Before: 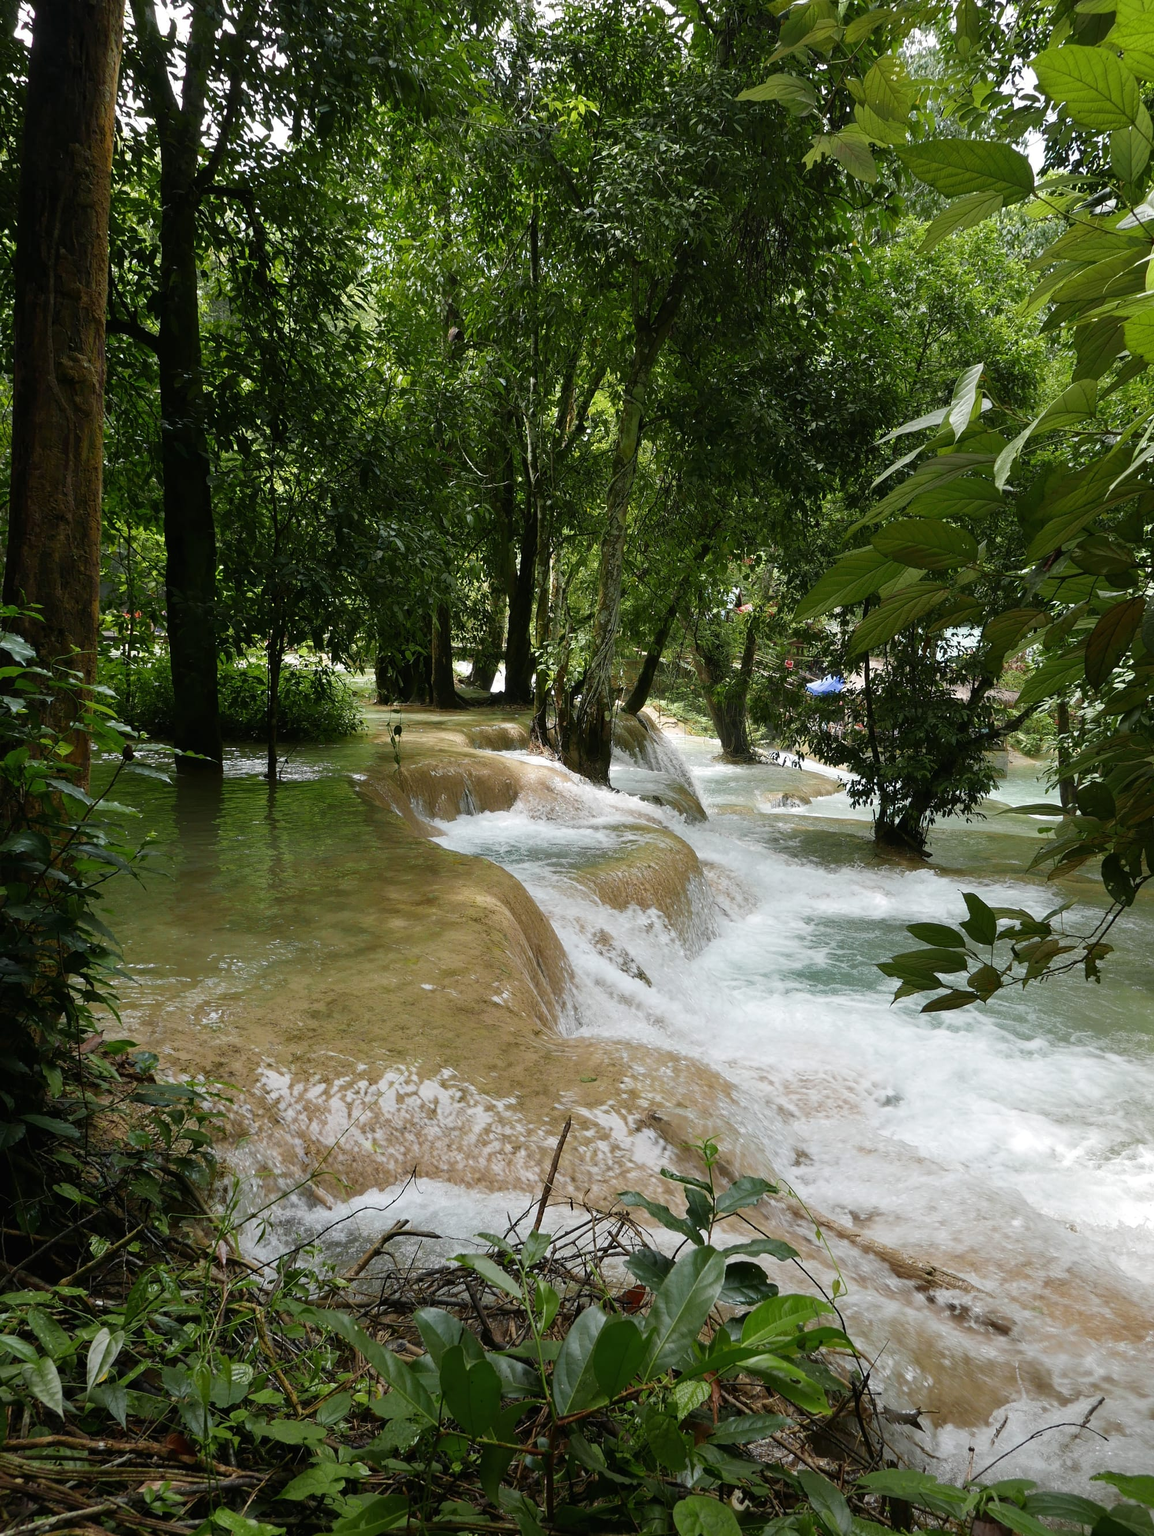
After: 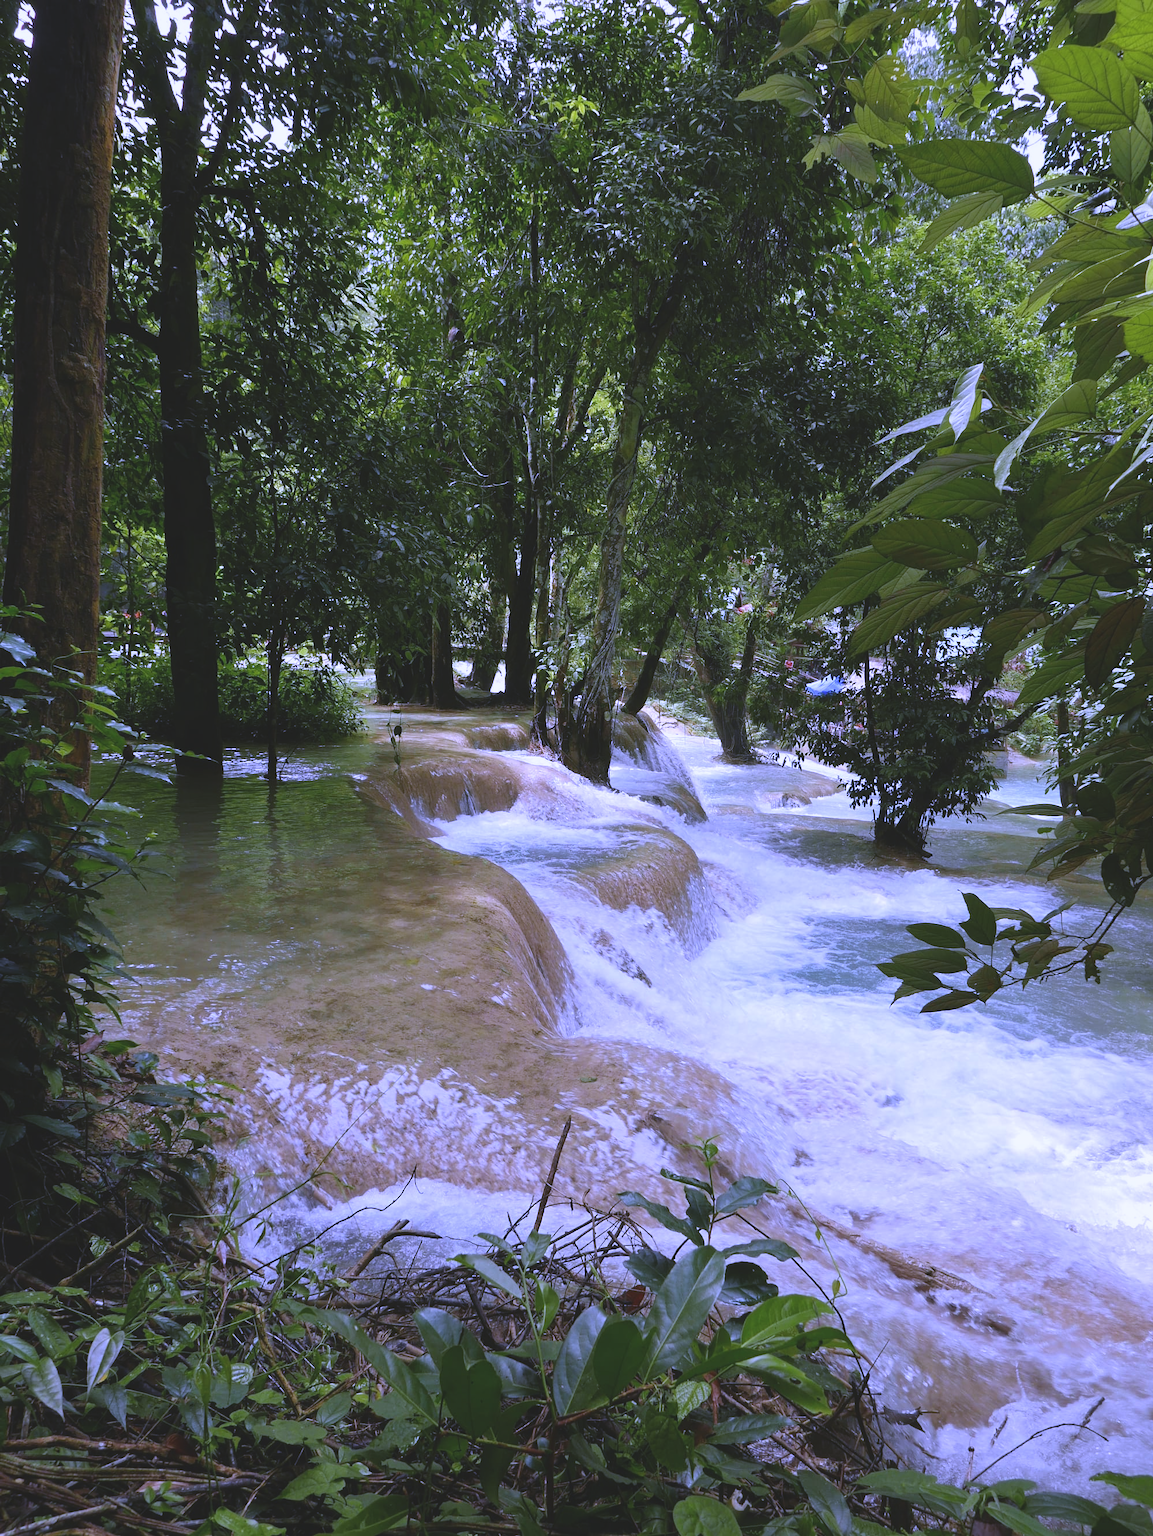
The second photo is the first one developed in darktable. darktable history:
white balance: red 0.98, blue 1.61
exposure: black level correction -0.015, exposure -0.125 EV, compensate highlight preservation false
